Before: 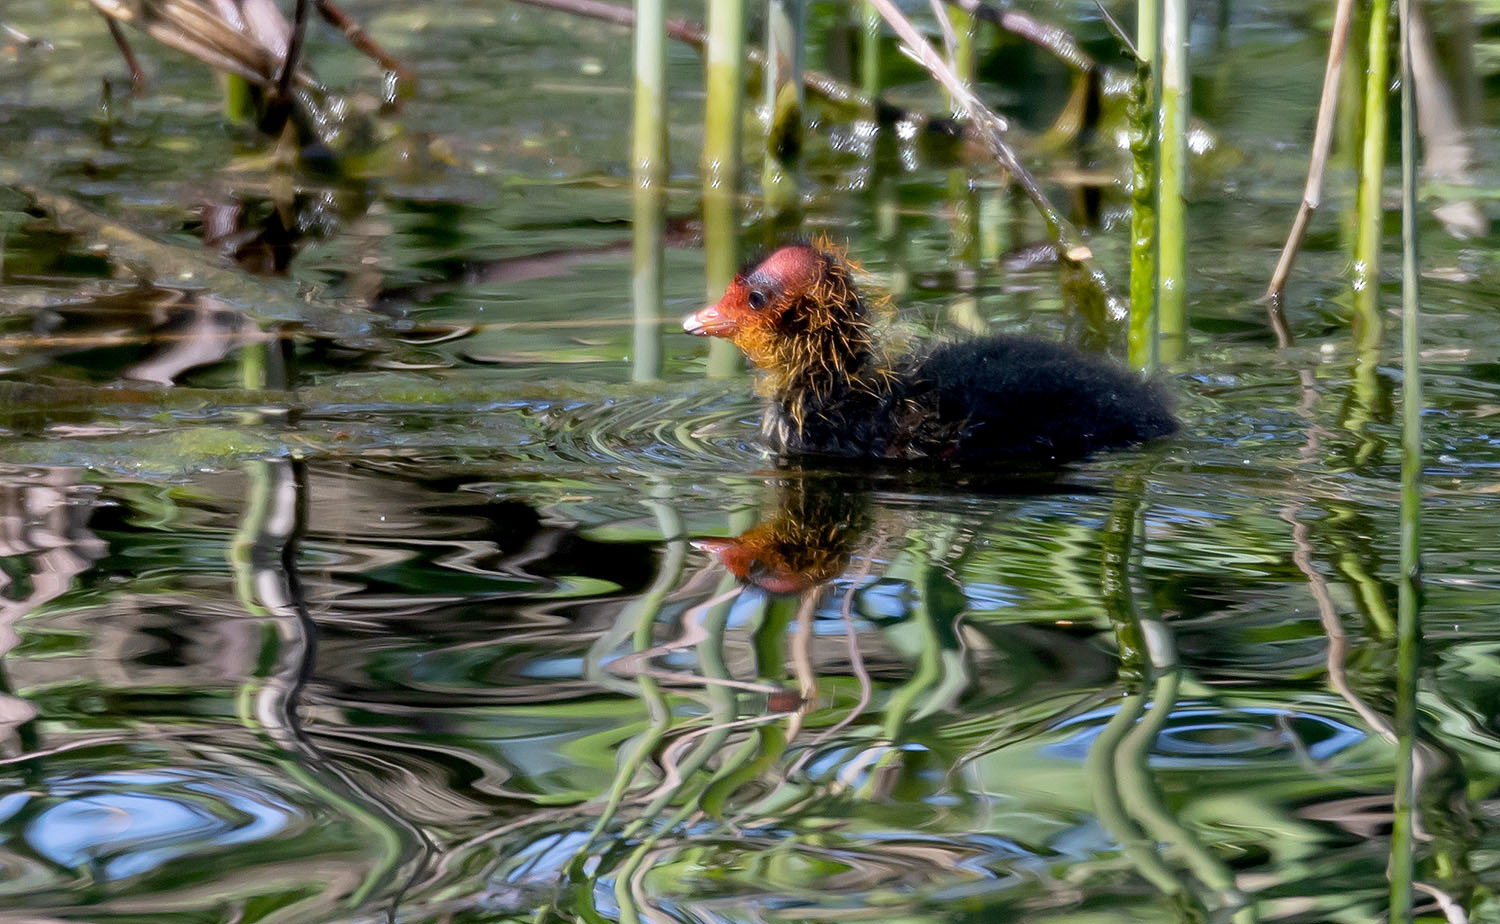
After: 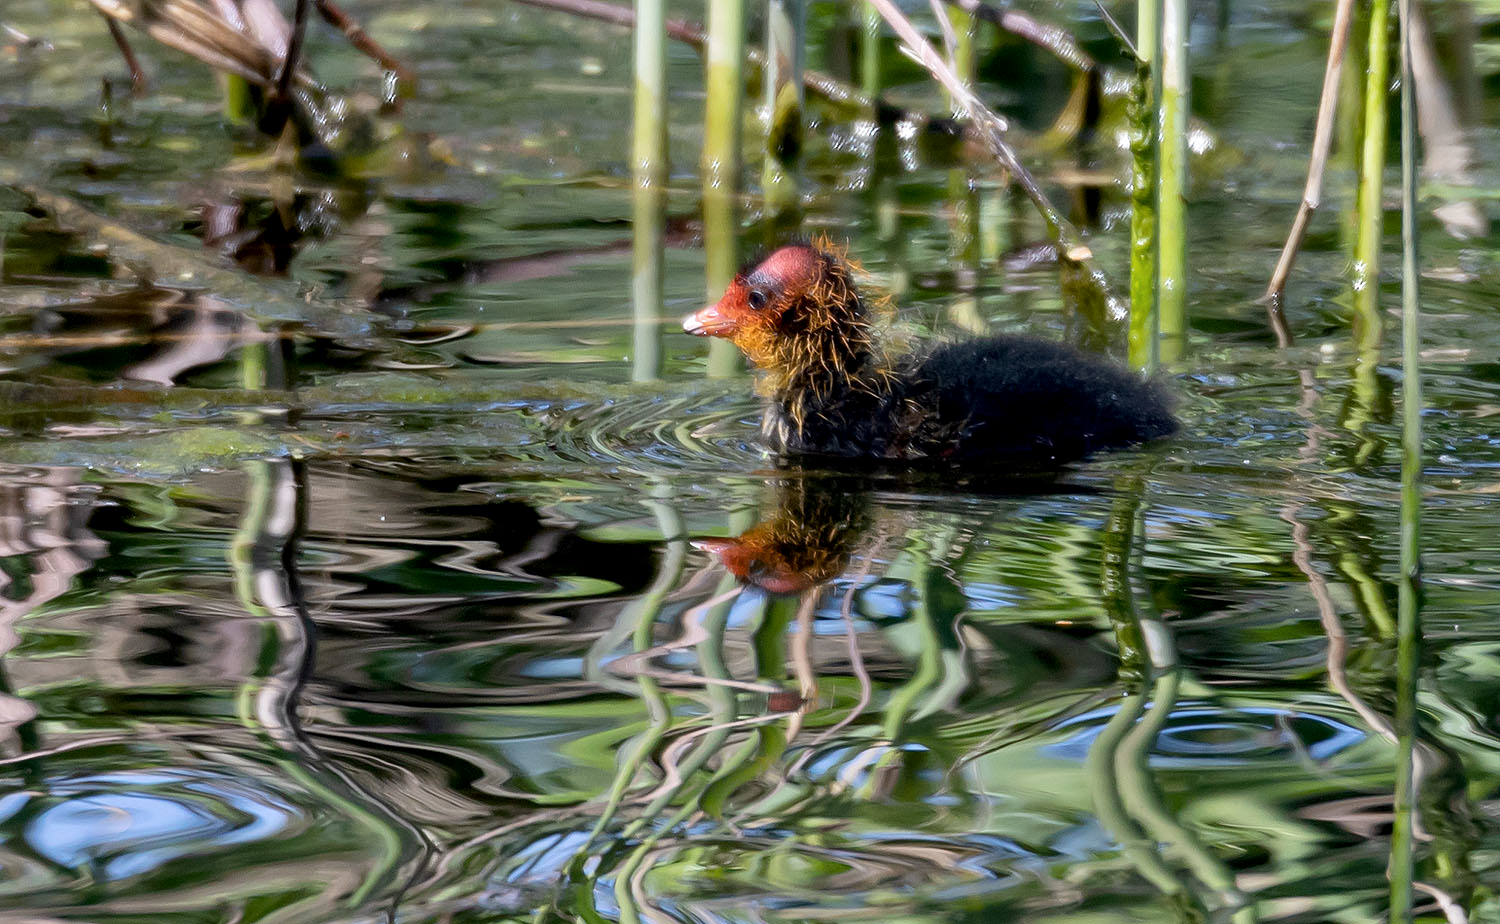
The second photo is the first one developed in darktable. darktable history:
local contrast: mode bilateral grid, contrast 20, coarseness 51, detail 120%, midtone range 0.2
